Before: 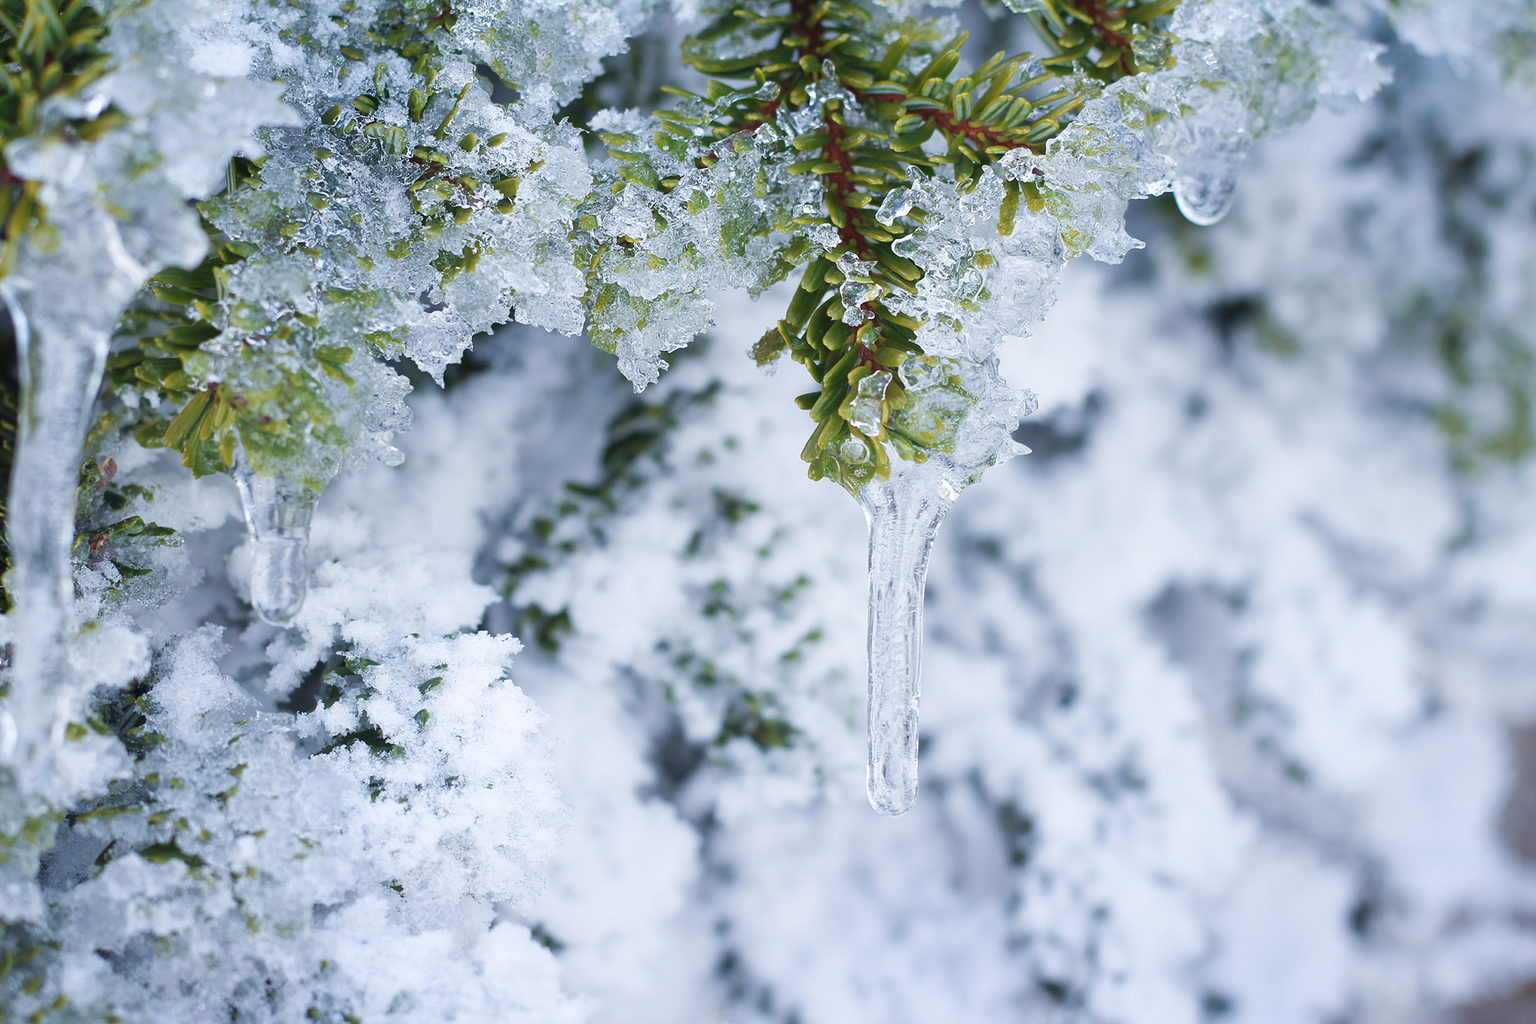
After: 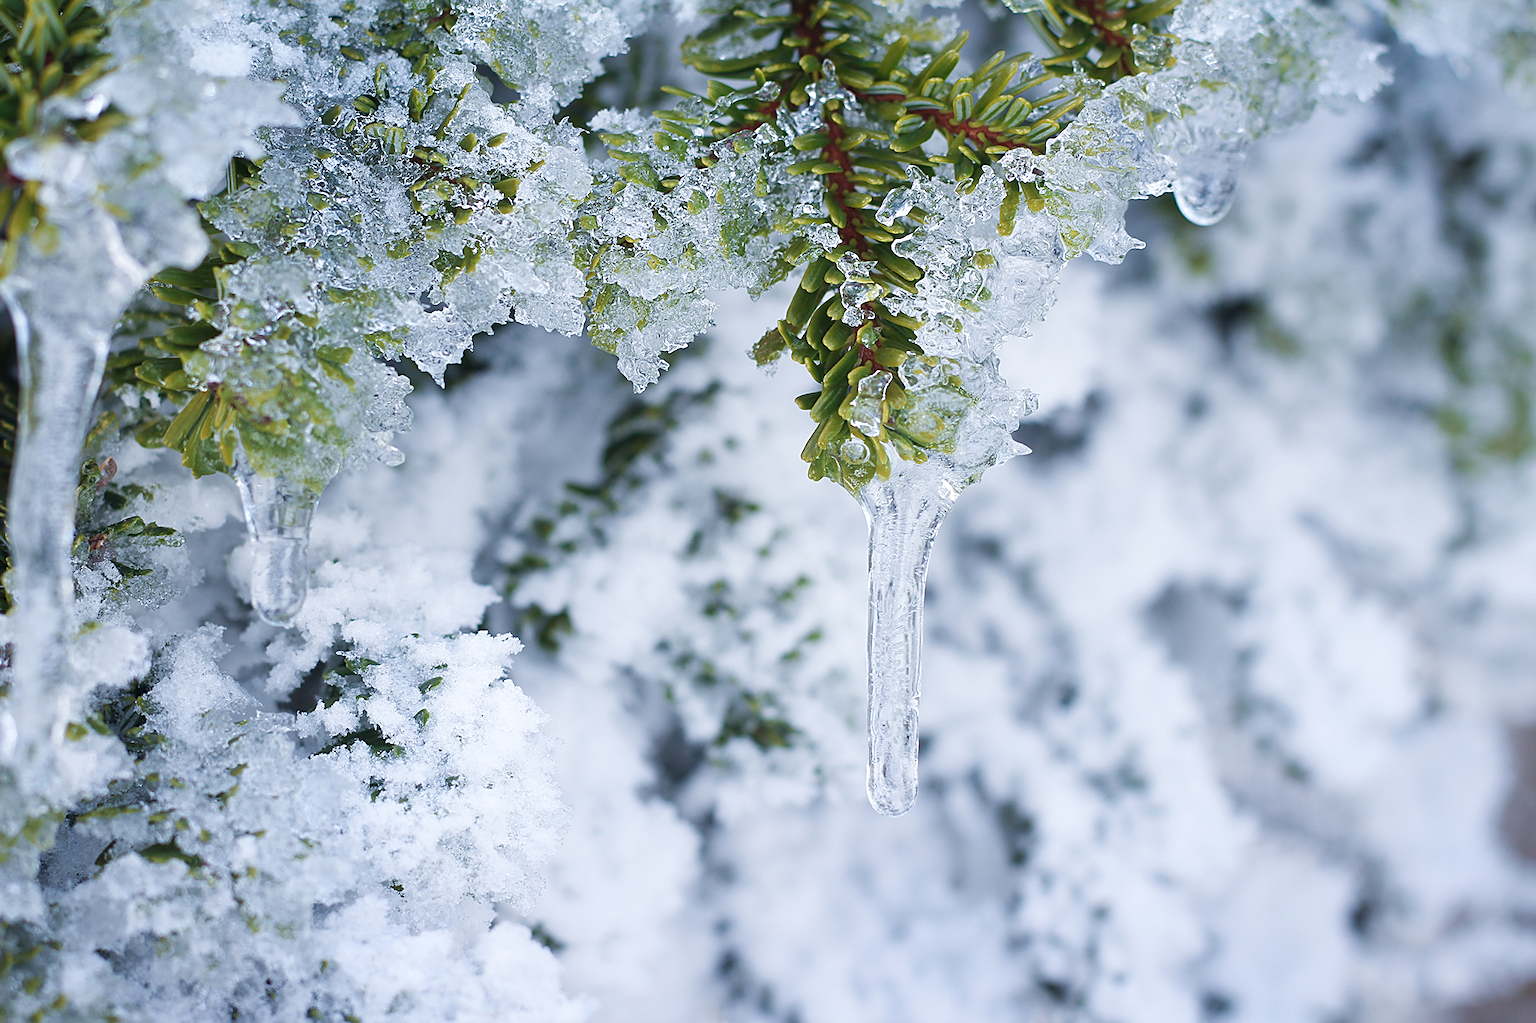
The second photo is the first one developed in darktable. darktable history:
sharpen: on, module defaults
exposure: black level correction 0.001, exposure 0.017 EV, compensate highlight preservation false
